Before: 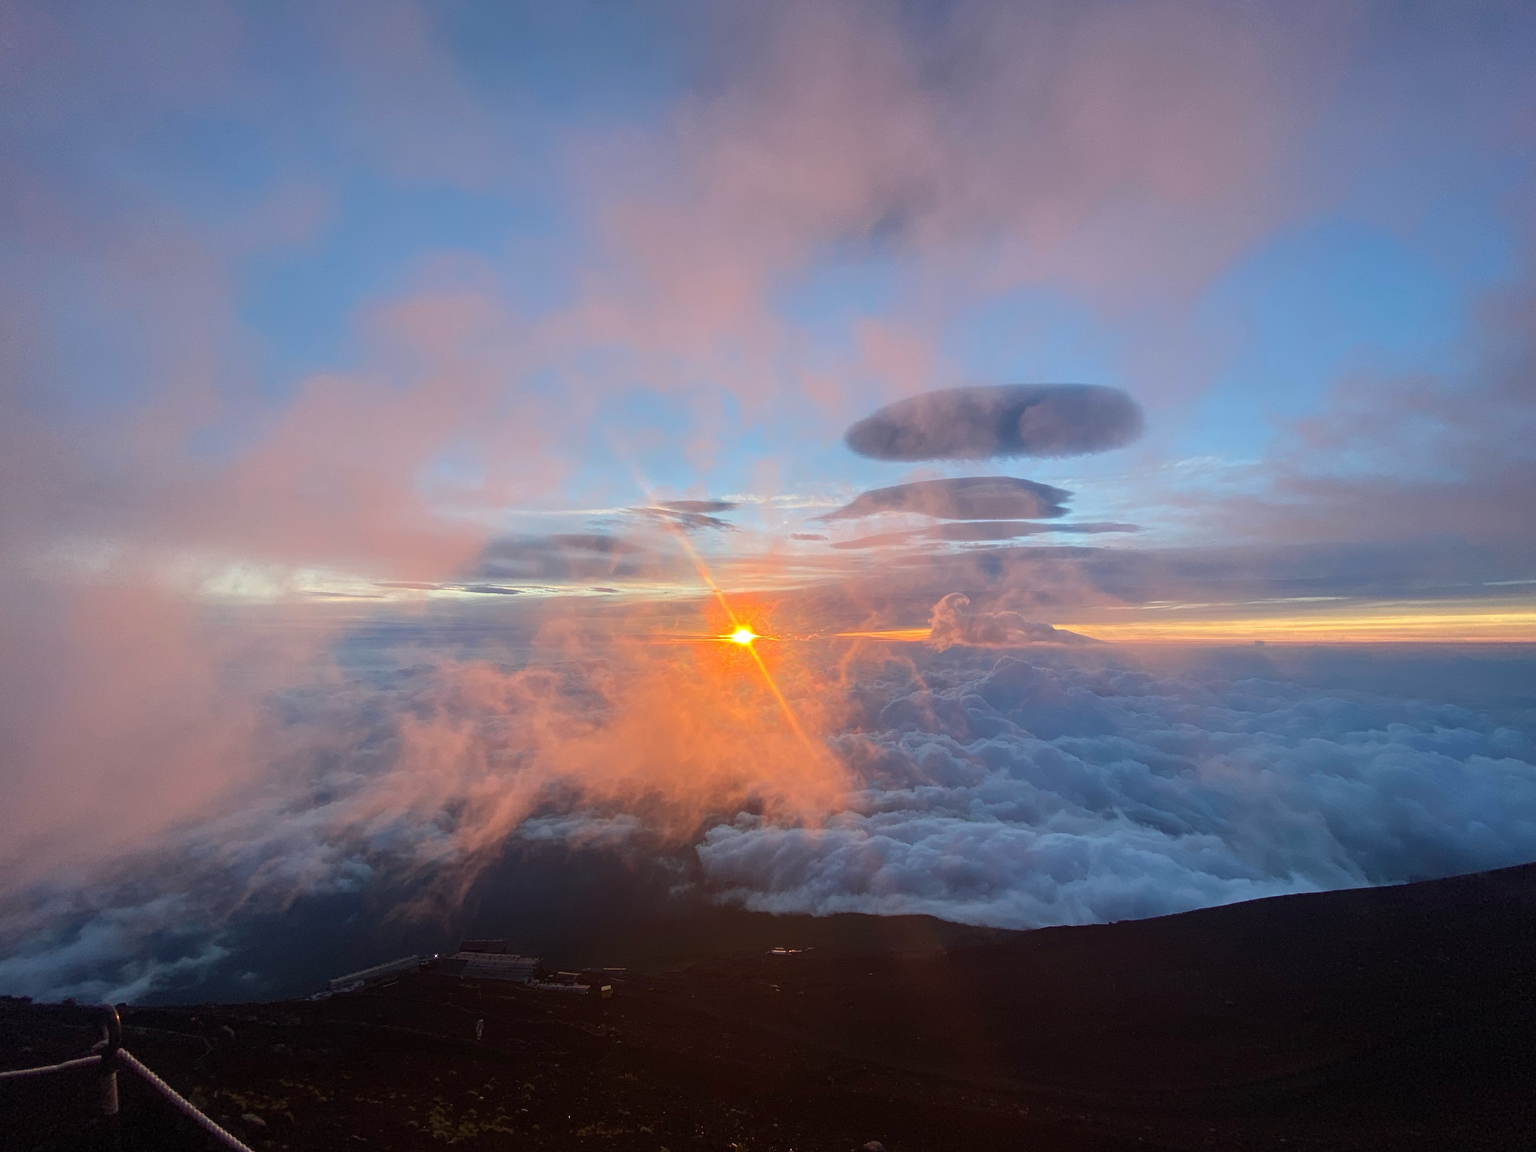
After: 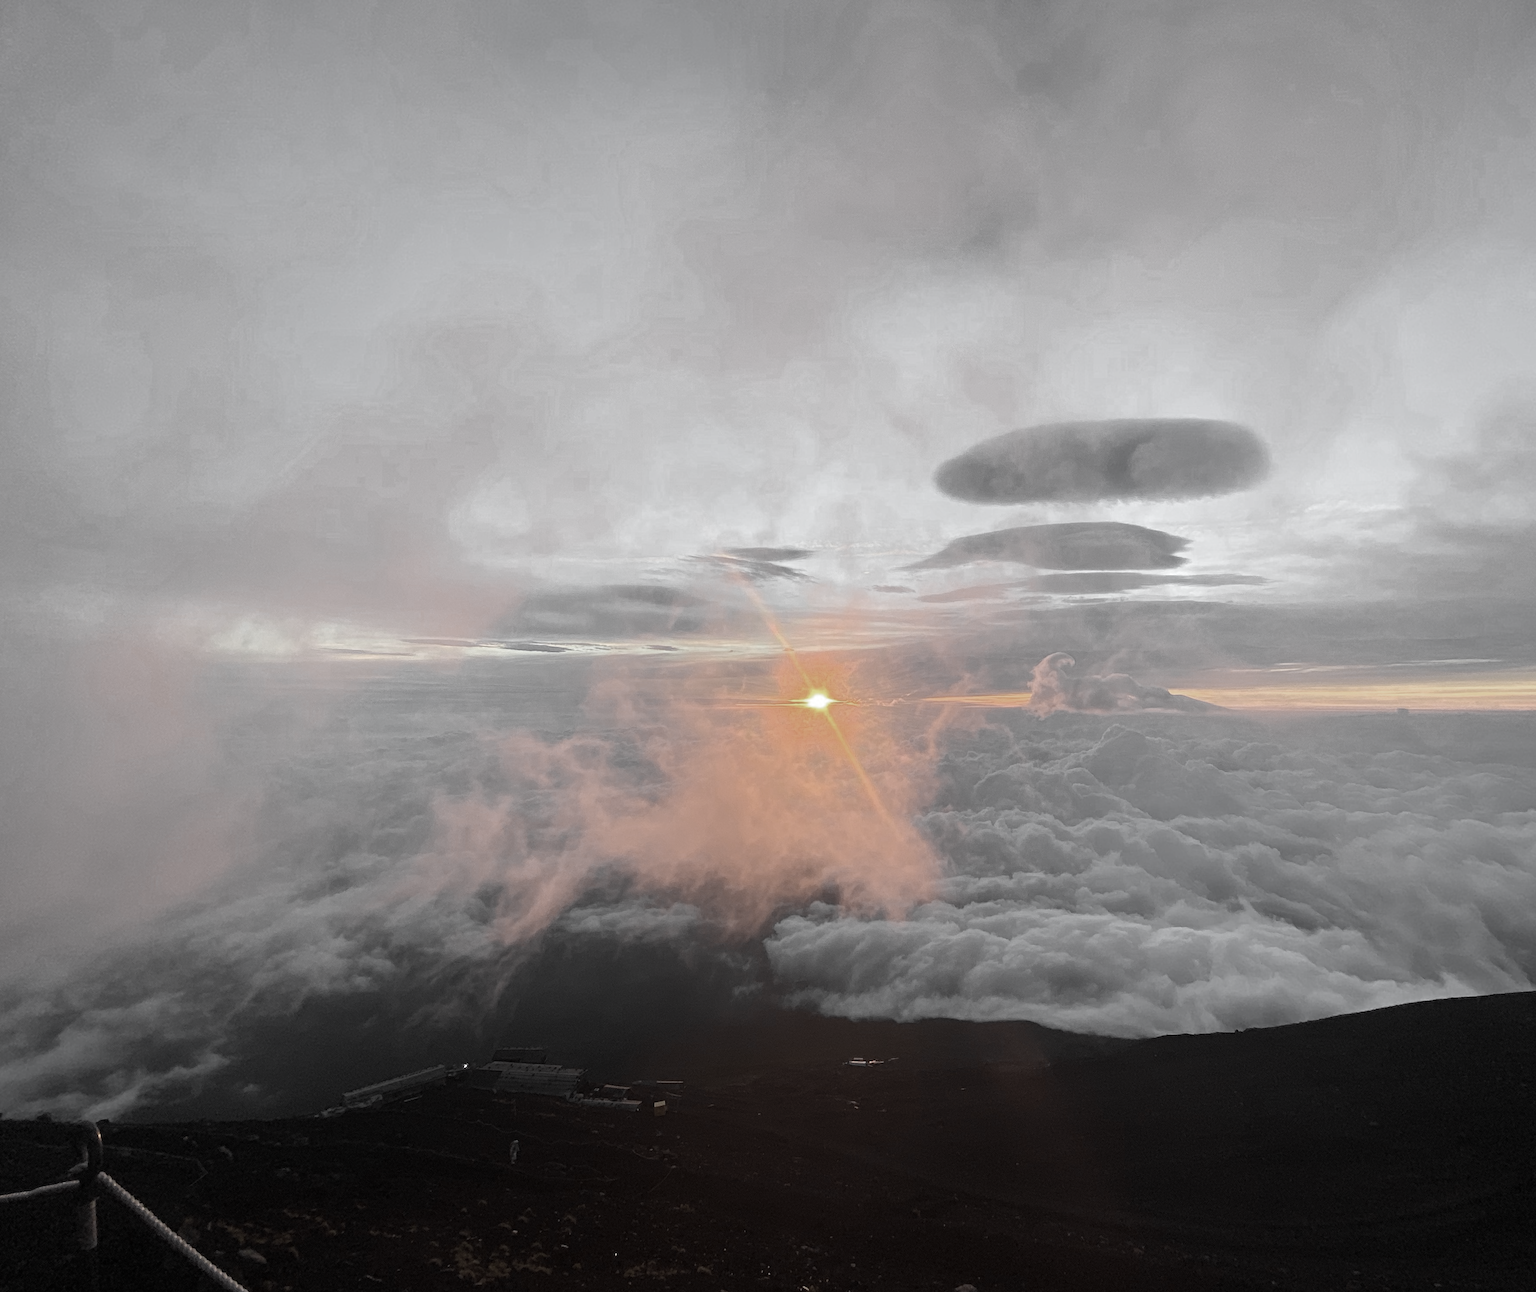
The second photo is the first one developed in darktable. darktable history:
white balance: emerald 1
rotate and perspective: rotation 0.226°, lens shift (vertical) -0.042, crop left 0.023, crop right 0.982, crop top 0.006, crop bottom 0.994
color zones: curves: ch0 [(0, 0.613) (0.01, 0.613) (0.245, 0.448) (0.498, 0.529) (0.642, 0.665) (0.879, 0.777) (0.99, 0.613)]; ch1 [(0, 0.035) (0.121, 0.189) (0.259, 0.197) (0.415, 0.061) (0.589, 0.022) (0.732, 0.022) (0.857, 0.026) (0.991, 0.053)]
crop: right 9.509%, bottom 0.031%
